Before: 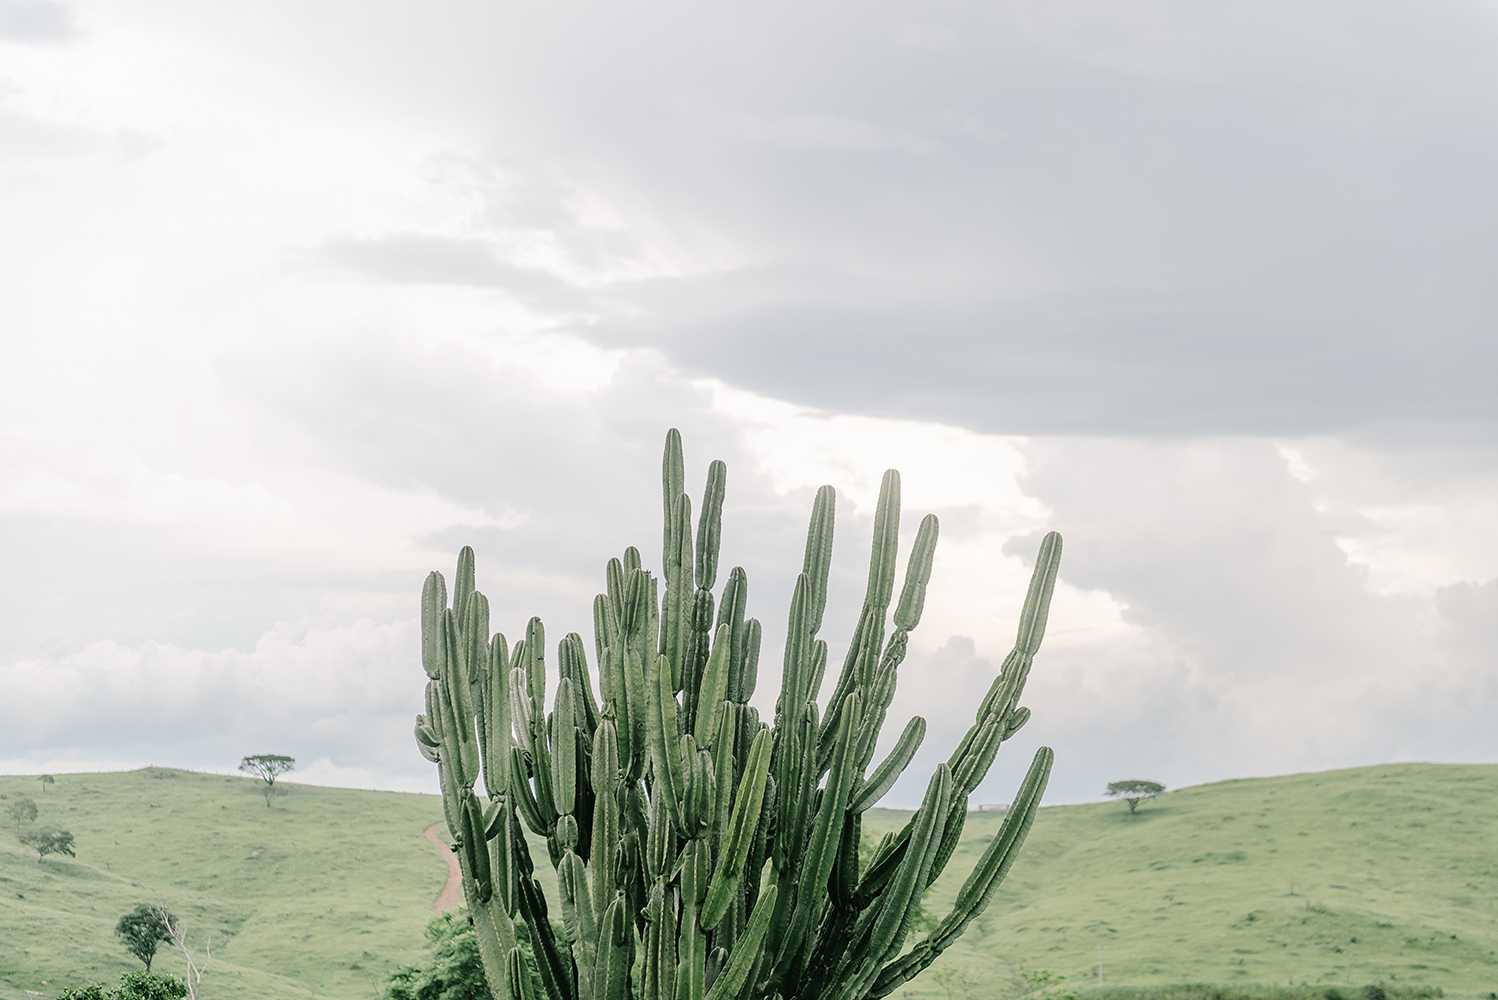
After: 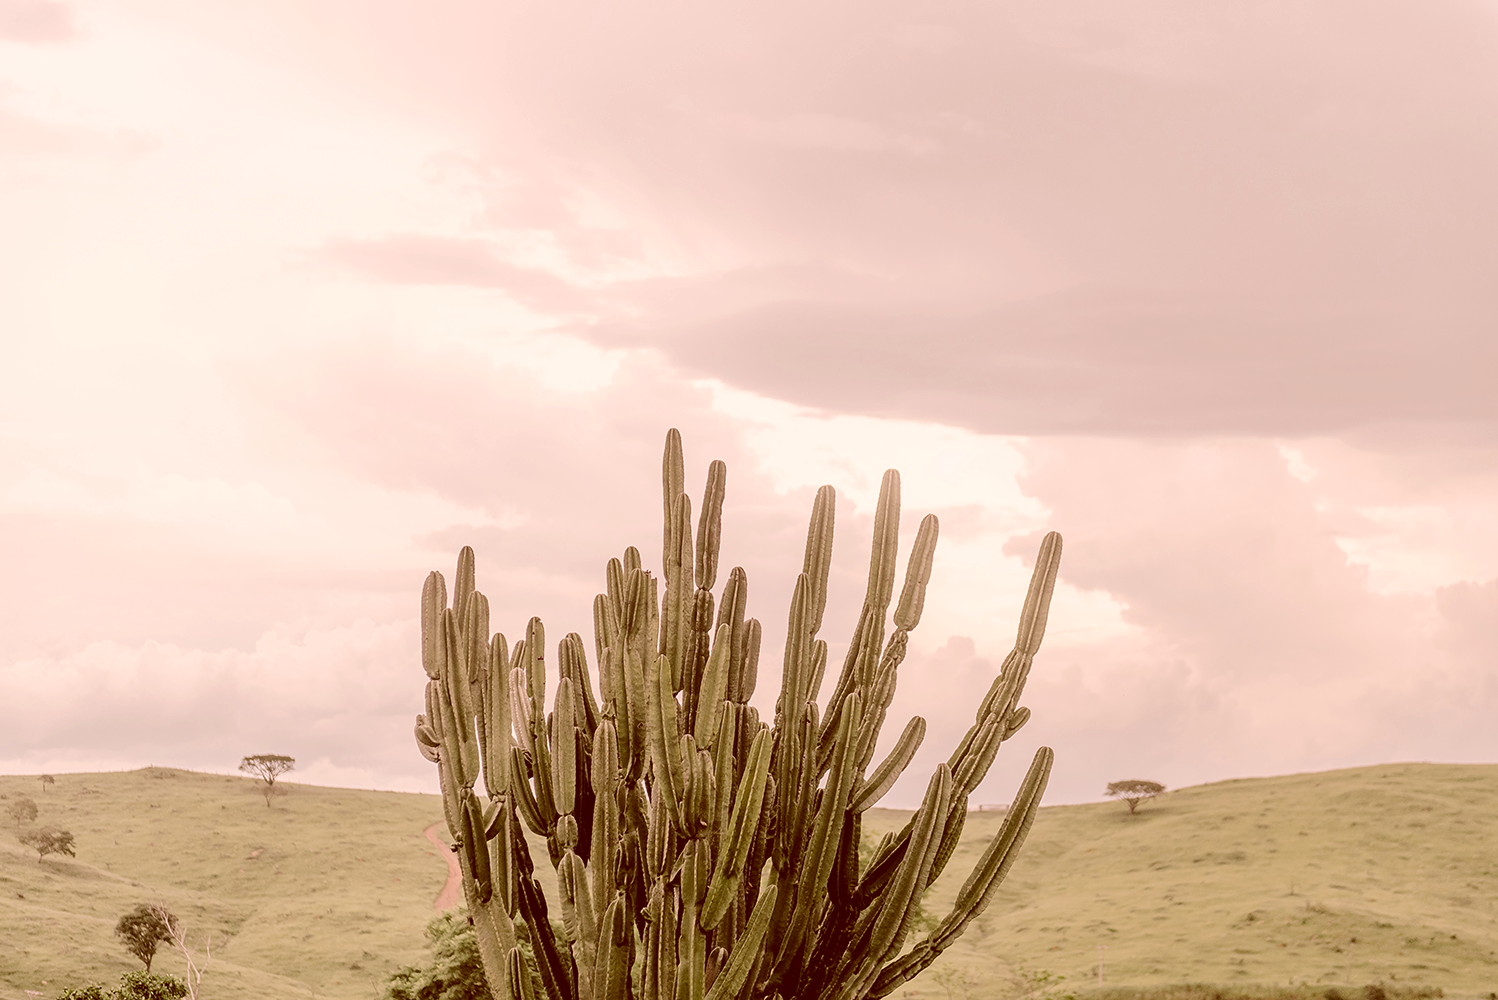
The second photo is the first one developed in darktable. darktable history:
color correction: highlights a* 9.43, highlights b* 8.97, shadows a* 39.5, shadows b* 39.51, saturation 0.822
